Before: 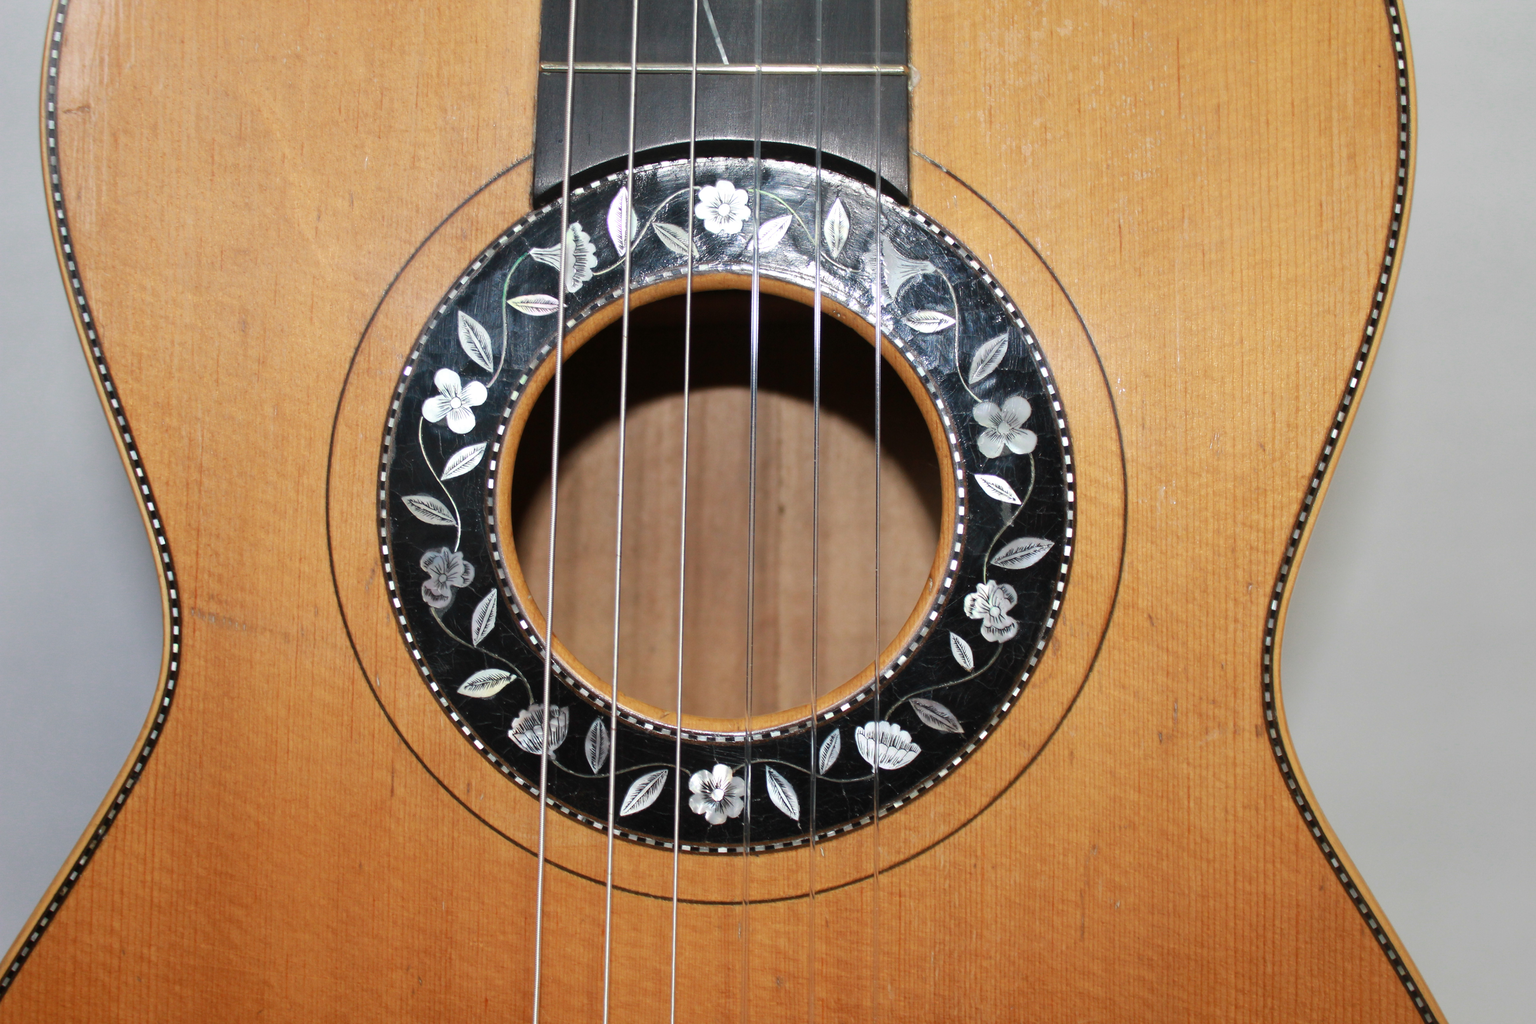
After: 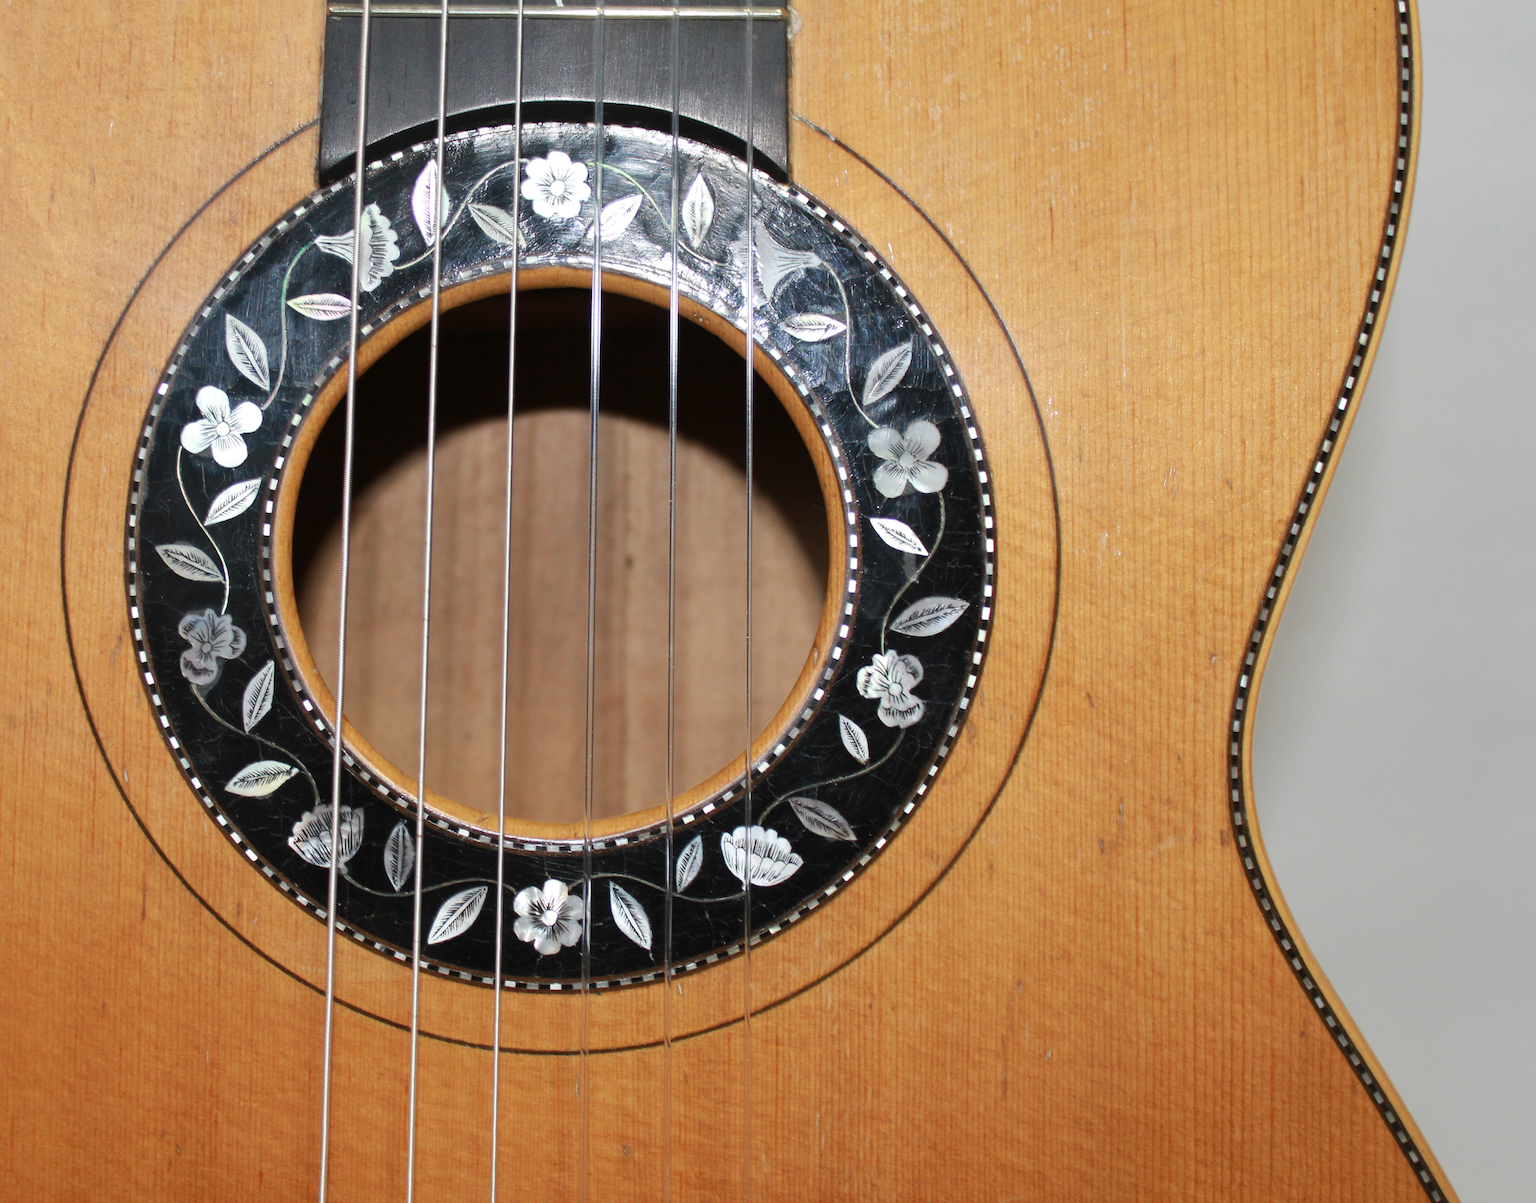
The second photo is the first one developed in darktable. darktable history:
crop and rotate: left 18.066%, top 5.813%, right 1.751%
